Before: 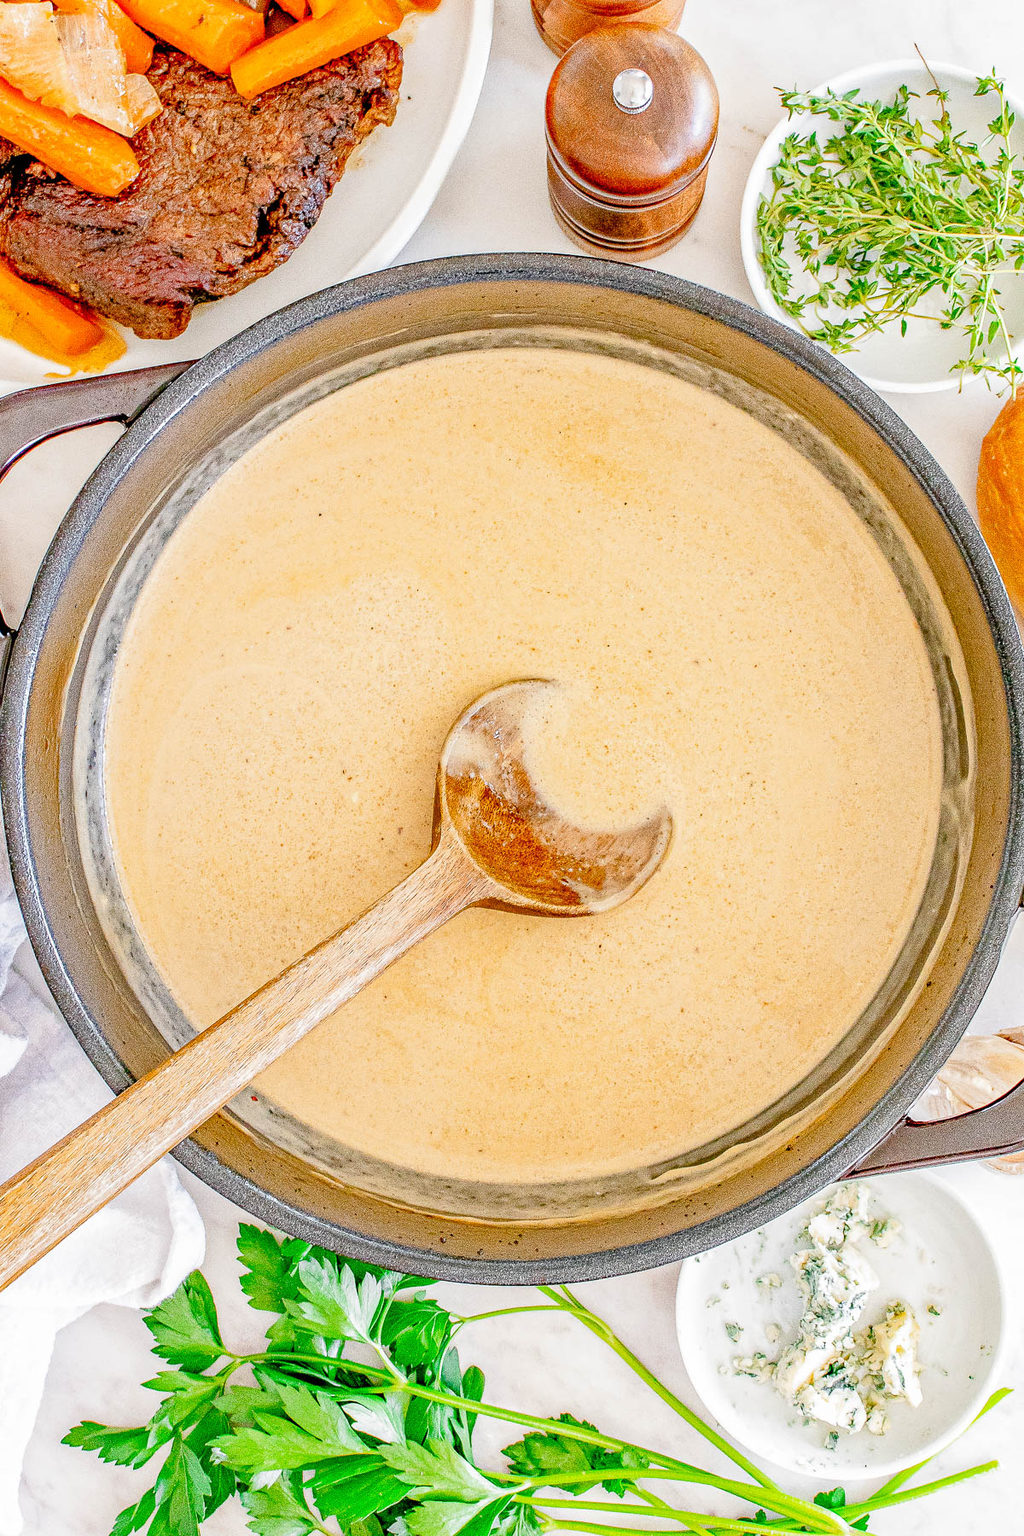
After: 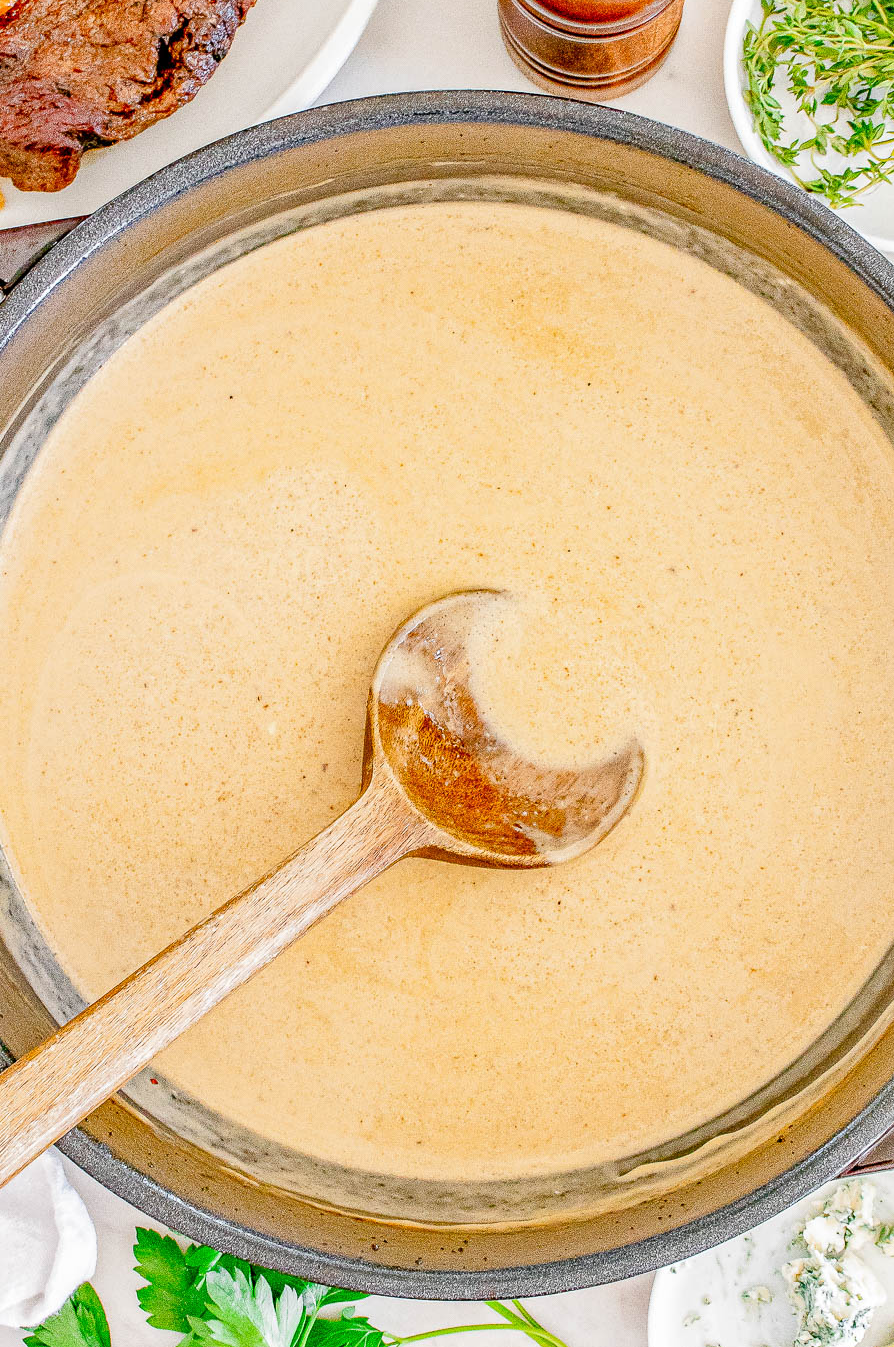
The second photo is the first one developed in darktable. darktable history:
crop and rotate: left 12.017%, top 11.467%, right 13.401%, bottom 13.67%
